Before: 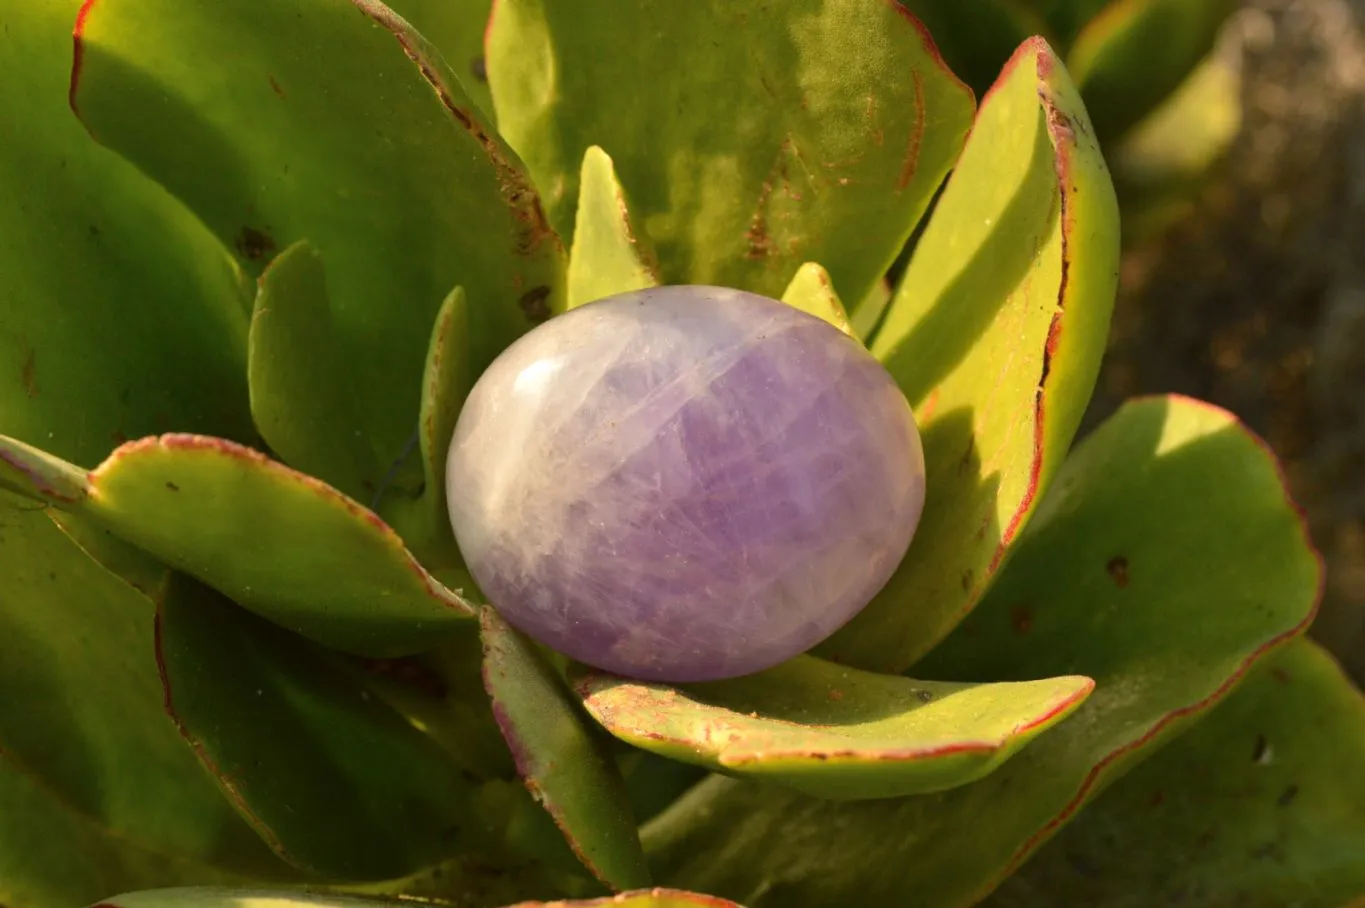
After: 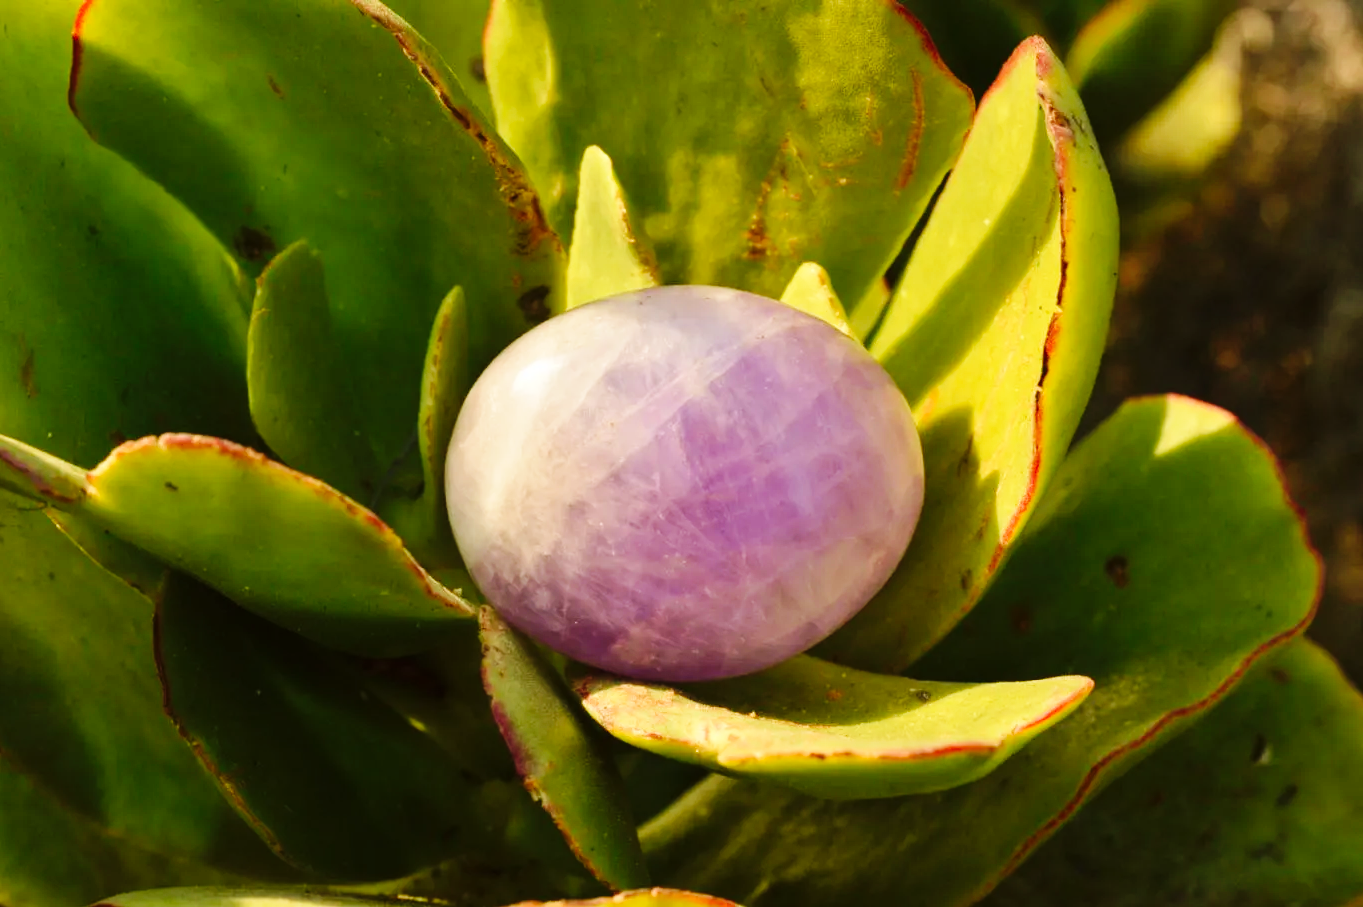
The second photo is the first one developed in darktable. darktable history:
velvia: on, module defaults
crop: left 0.109%
base curve: curves: ch0 [(0, 0) (0.036, 0.025) (0.121, 0.166) (0.206, 0.329) (0.605, 0.79) (1, 1)], preserve colors none
